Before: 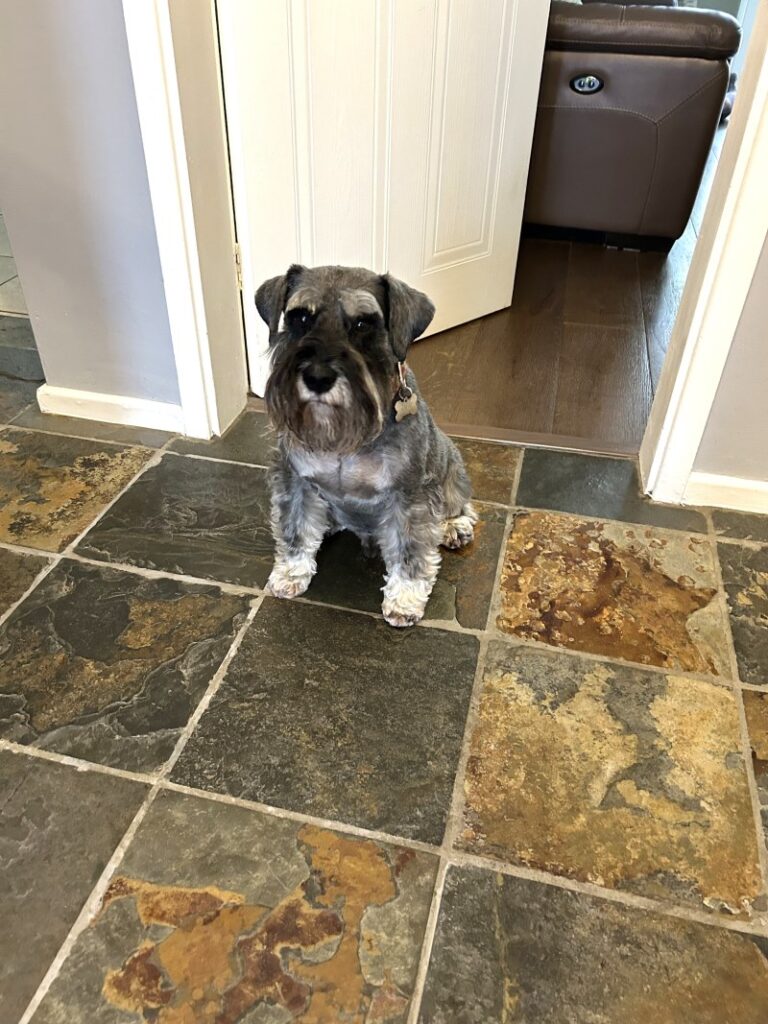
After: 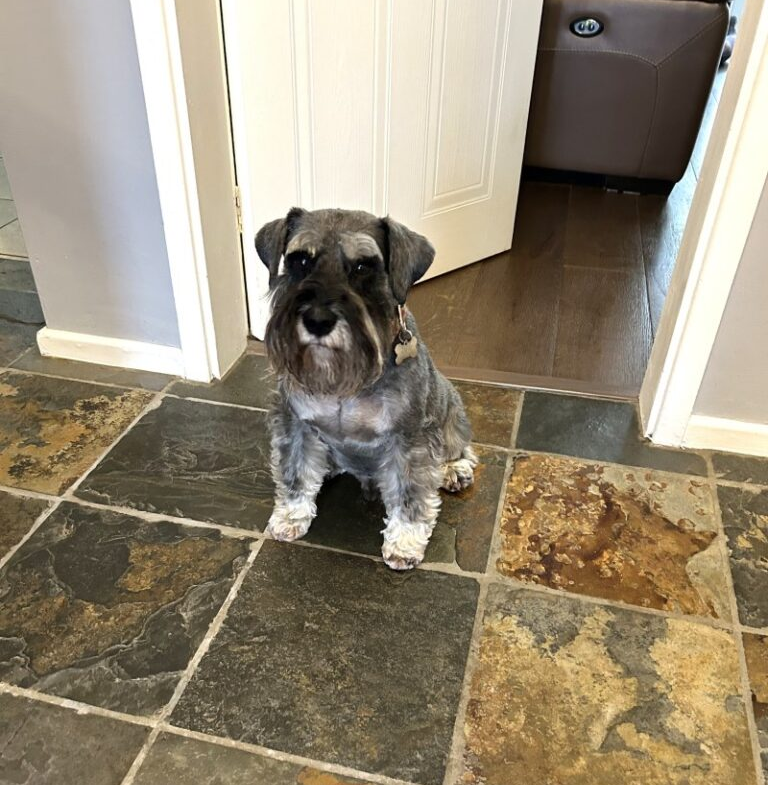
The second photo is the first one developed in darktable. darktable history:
crop: top 5.583%, bottom 17.756%
